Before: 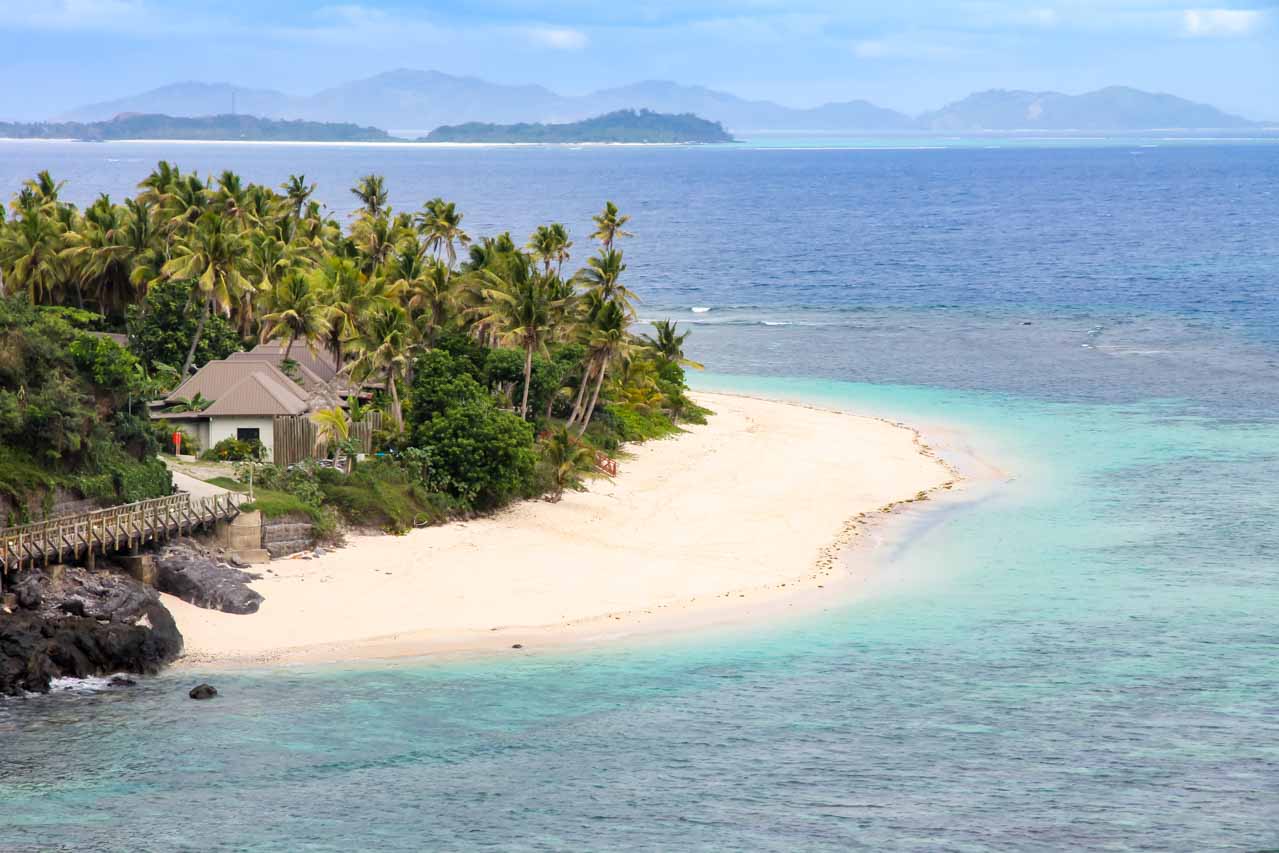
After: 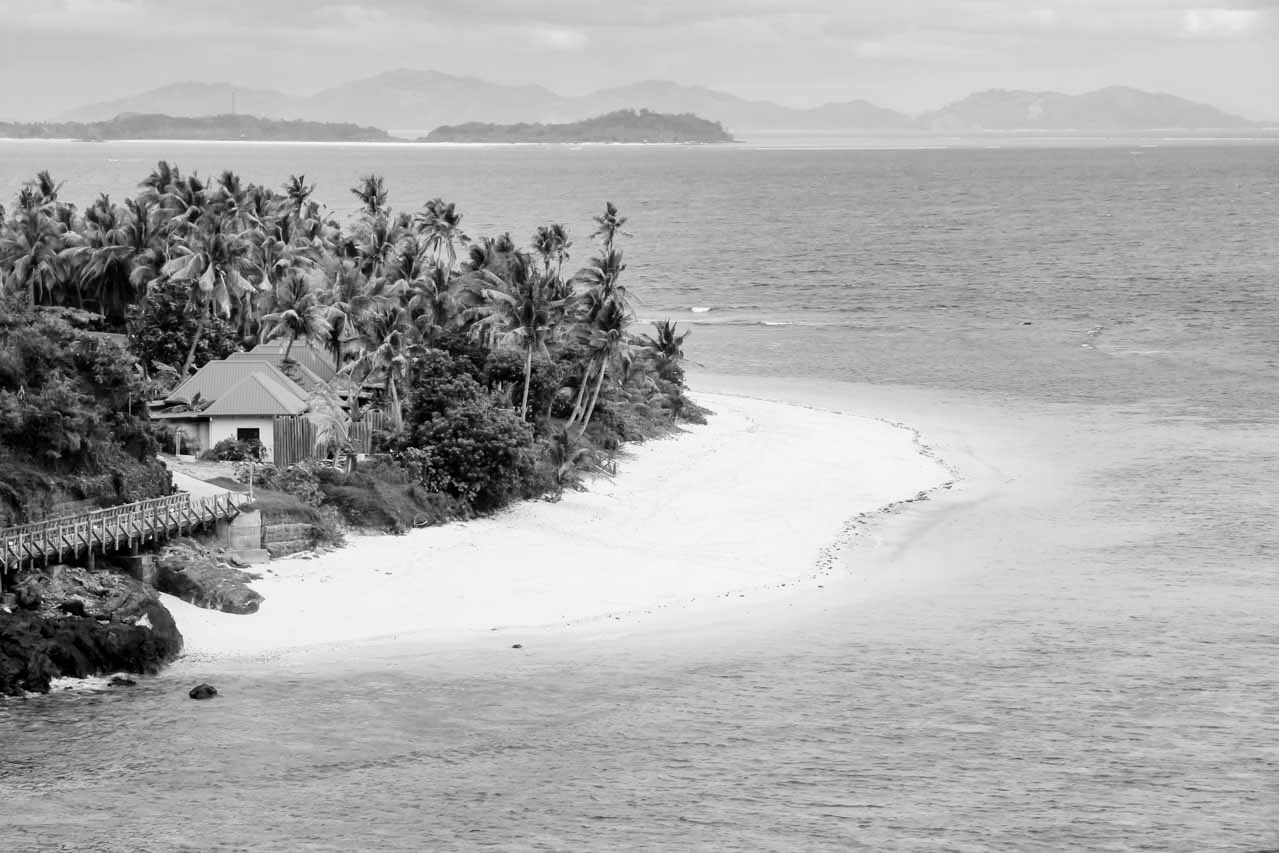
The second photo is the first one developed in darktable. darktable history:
tone curve: curves: ch0 [(0.003, 0) (0.066, 0.023) (0.149, 0.094) (0.264, 0.238) (0.395, 0.421) (0.517, 0.56) (0.688, 0.743) (0.813, 0.846) (1, 1)]; ch1 [(0, 0) (0.164, 0.115) (0.337, 0.332) (0.39, 0.398) (0.464, 0.461) (0.501, 0.5) (0.507, 0.503) (0.534, 0.537) (0.577, 0.59) (0.652, 0.681) (0.733, 0.749) (0.811, 0.796) (1, 1)]; ch2 [(0, 0) (0.337, 0.382) (0.464, 0.476) (0.501, 0.502) (0.527, 0.54) (0.551, 0.565) (0.6, 0.59) (0.687, 0.675) (1, 1)], color space Lab, independent channels, preserve colors none
monochrome: a 32, b 64, size 2.3
